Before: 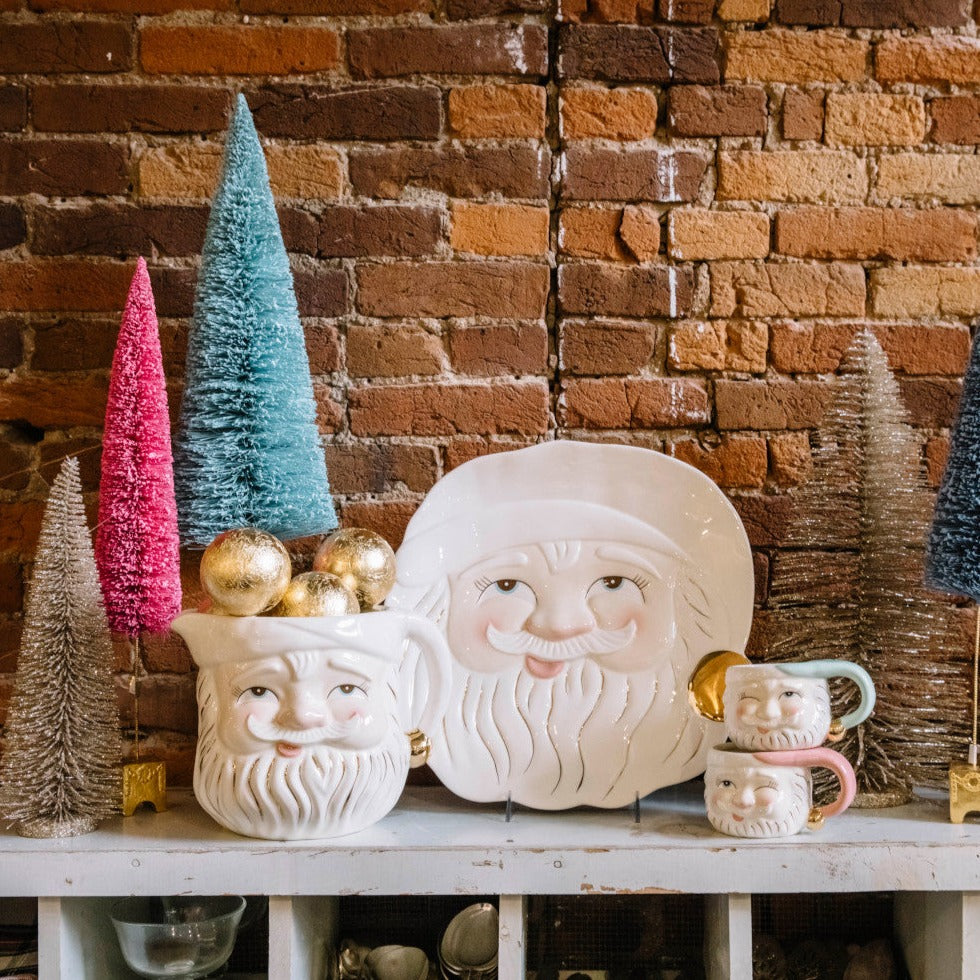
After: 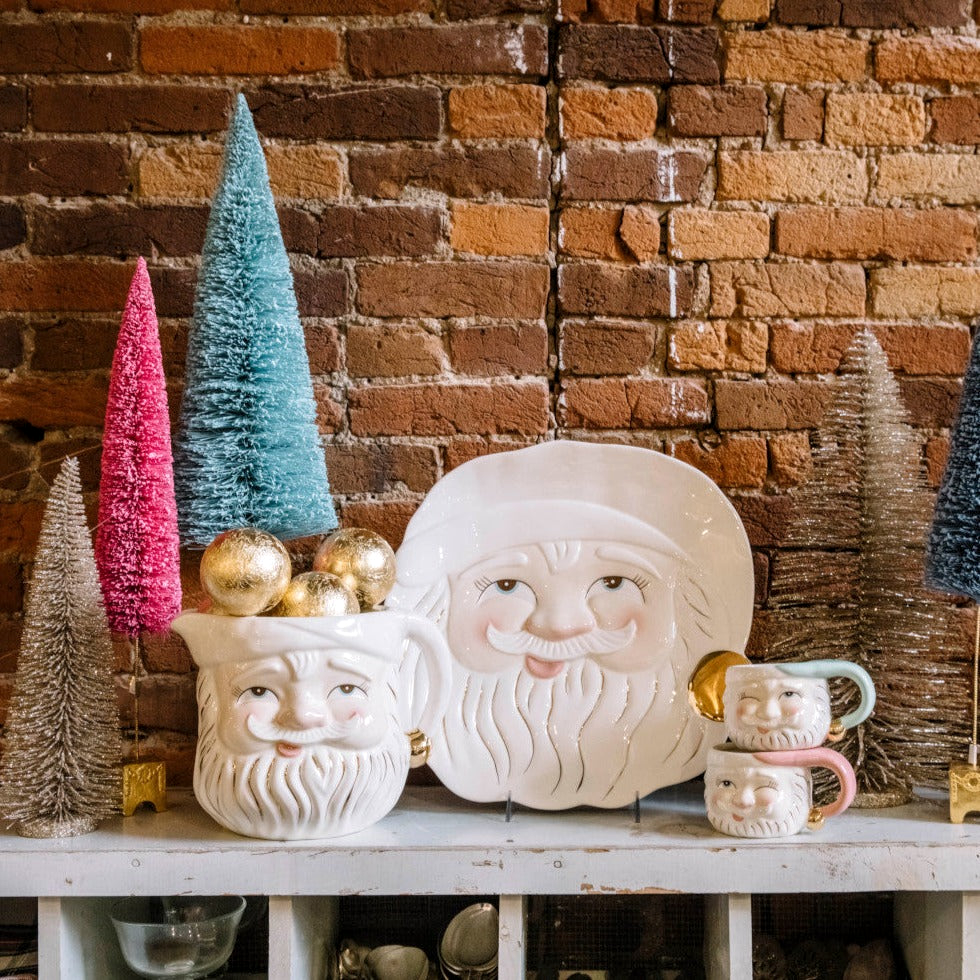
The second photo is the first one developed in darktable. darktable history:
local contrast: highlights 103%, shadows 99%, detail 120%, midtone range 0.2
